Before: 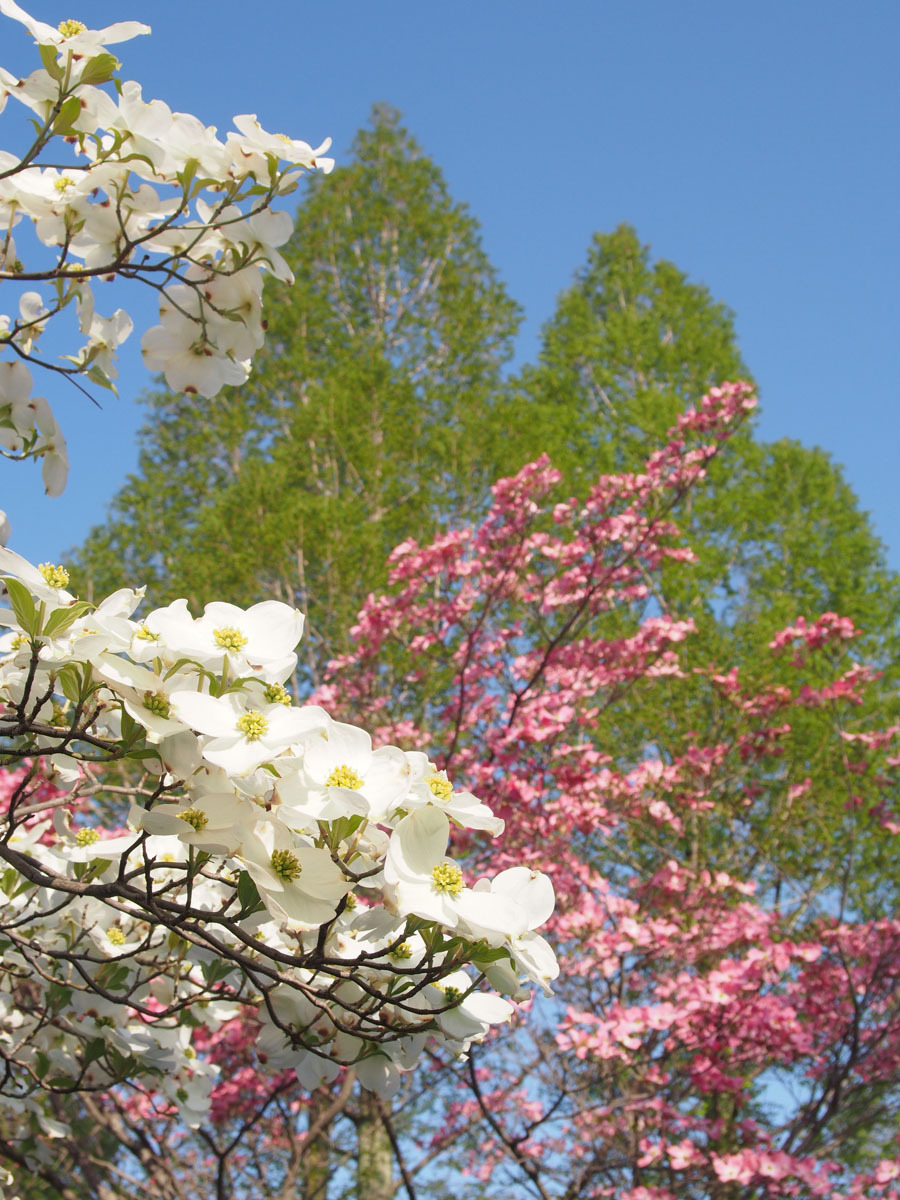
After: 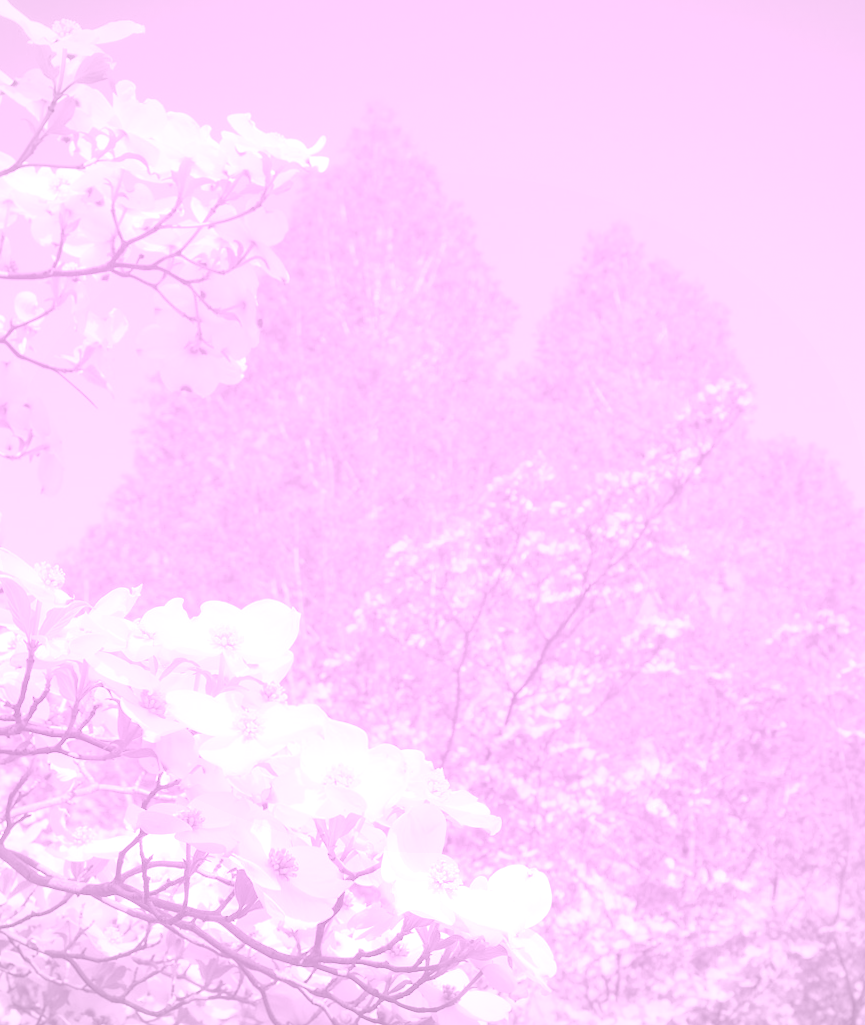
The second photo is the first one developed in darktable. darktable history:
crop and rotate: angle 0.2°, left 0.275%, right 3.127%, bottom 14.18%
colorize: hue 331.2°, saturation 75%, source mix 30.28%, lightness 70.52%, version 1
exposure: black level correction 0, exposure 1.75 EV, compensate exposure bias true, compensate highlight preservation false
vignetting: fall-off start 85%, fall-off radius 80%, brightness -0.182, saturation -0.3, width/height ratio 1.219, dithering 8-bit output, unbound false
